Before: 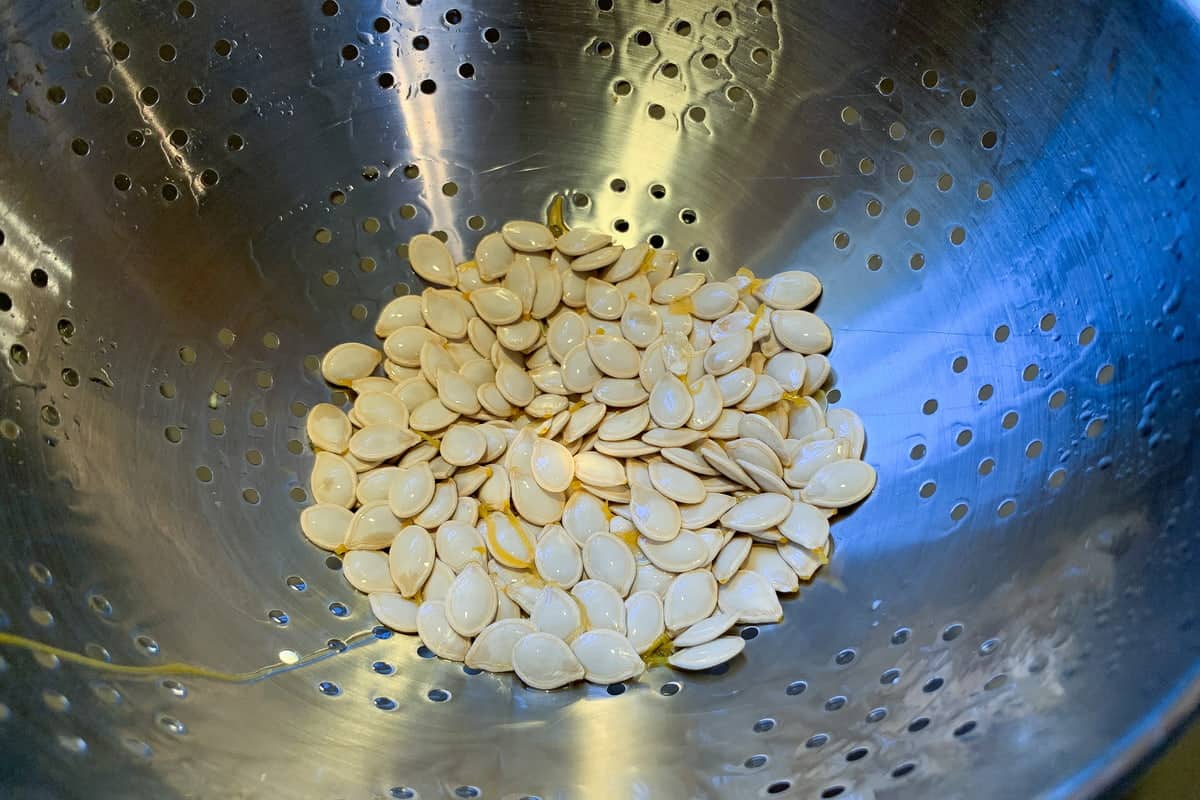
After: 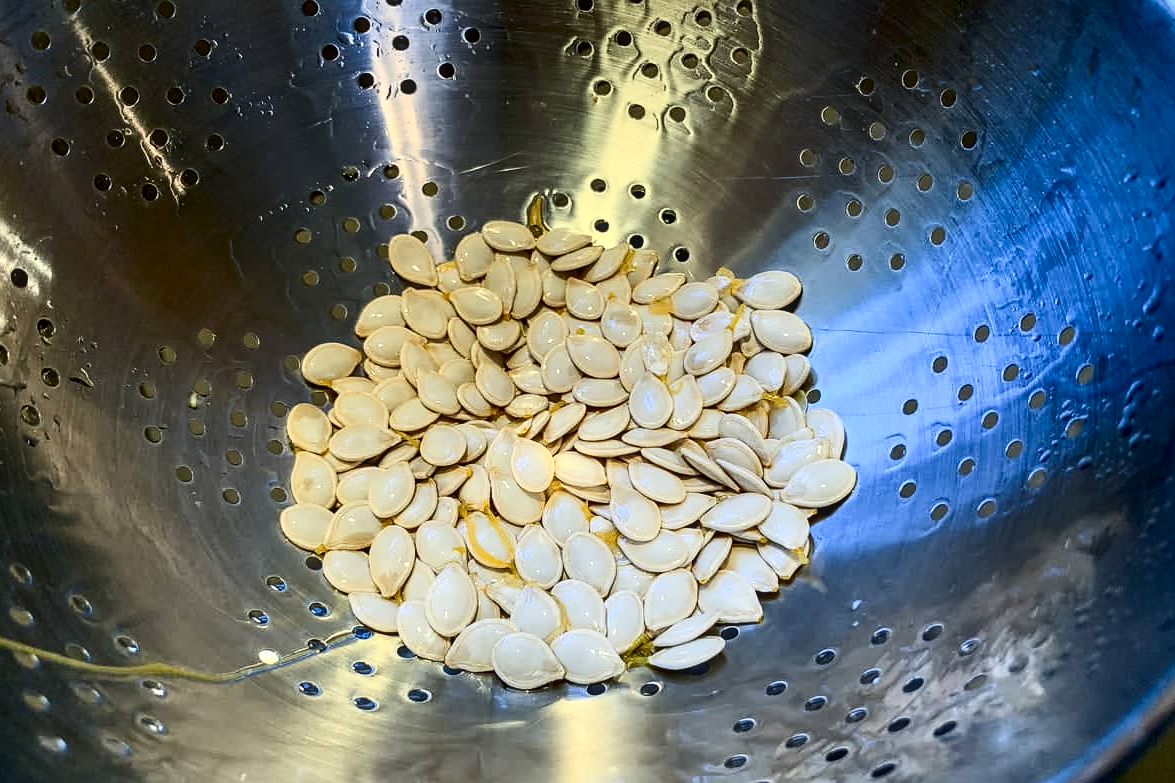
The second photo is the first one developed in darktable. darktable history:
crop: left 1.743%, right 0.268%, bottom 2.011%
sharpen: radius 1.458, amount 0.398, threshold 1.271
local contrast: on, module defaults
contrast brightness saturation: contrast 0.28
